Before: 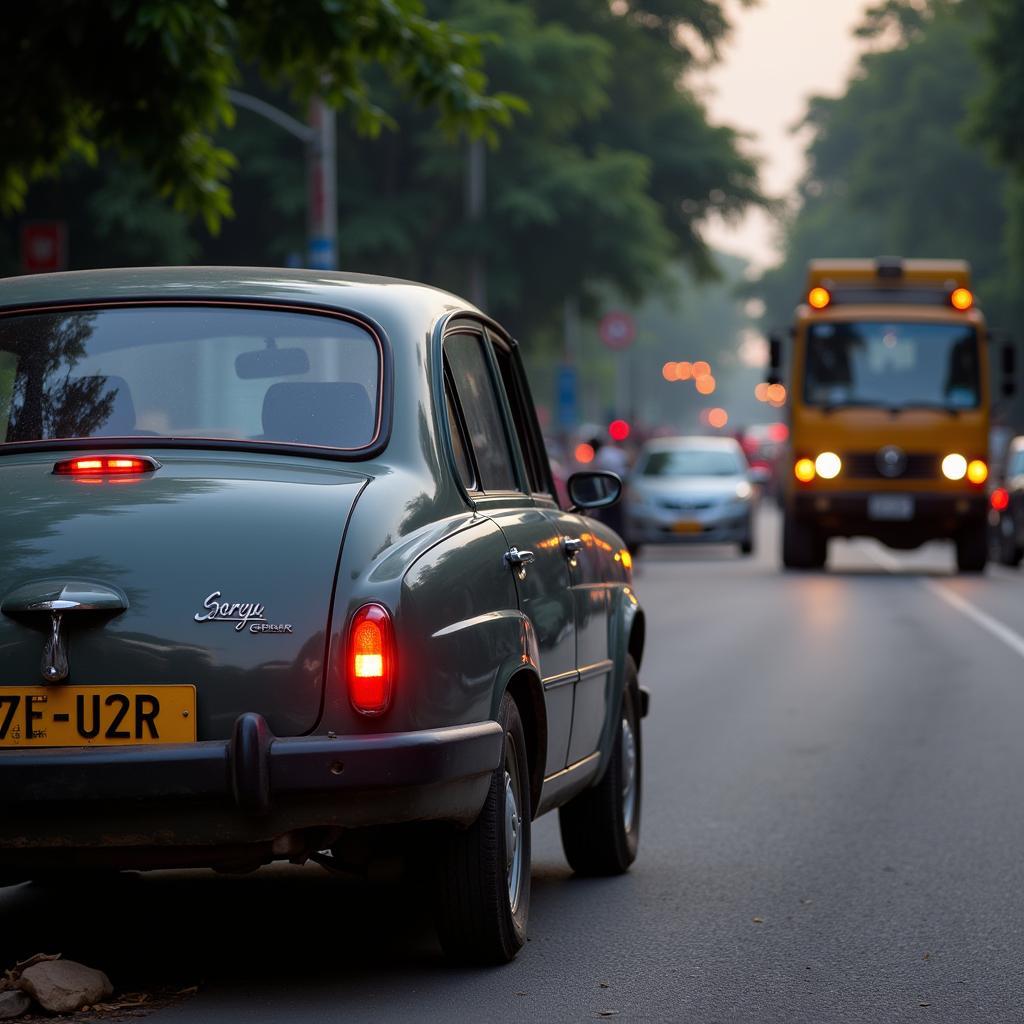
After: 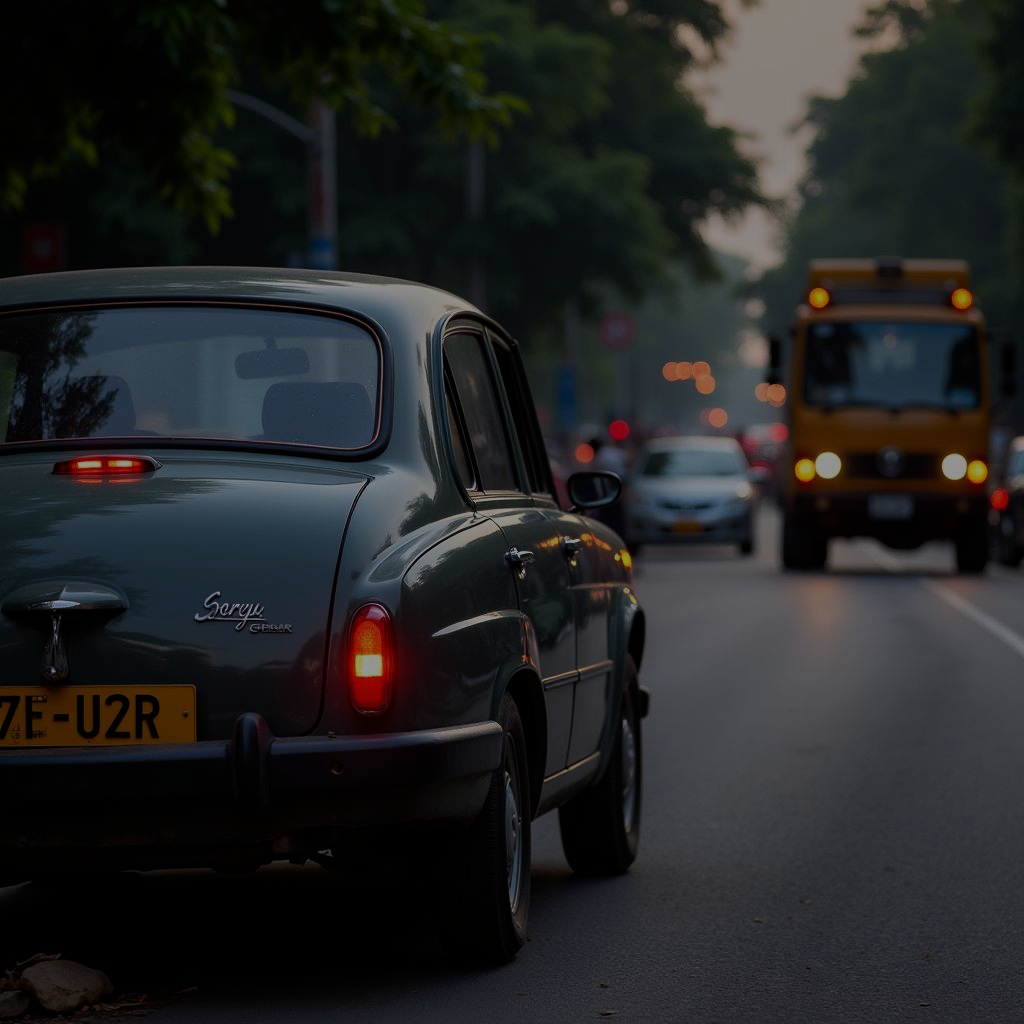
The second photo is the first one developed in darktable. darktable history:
tone equalizer: -8 EV -1.98 EV, -7 EV -1.99 EV, -6 EV -2 EV, -5 EV -1.97 EV, -4 EV -1.96 EV, -3 EV -1.97 EV, -2 EV -1.97 EV, -1 EV -1.63 EV, +0 EV -2 EV
